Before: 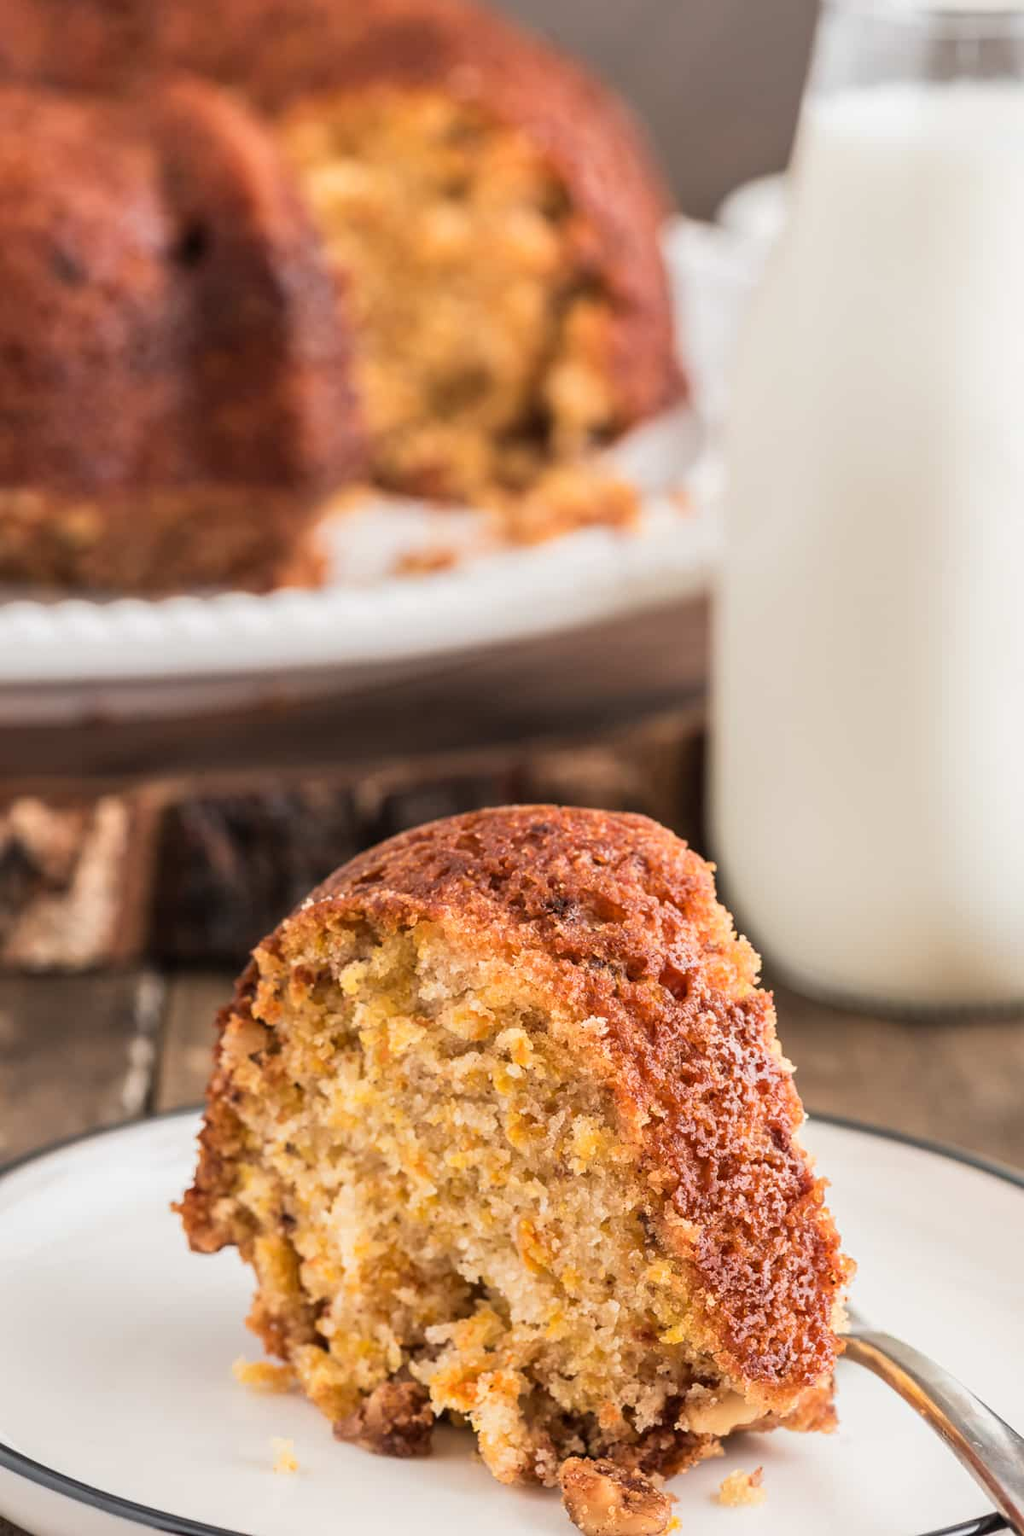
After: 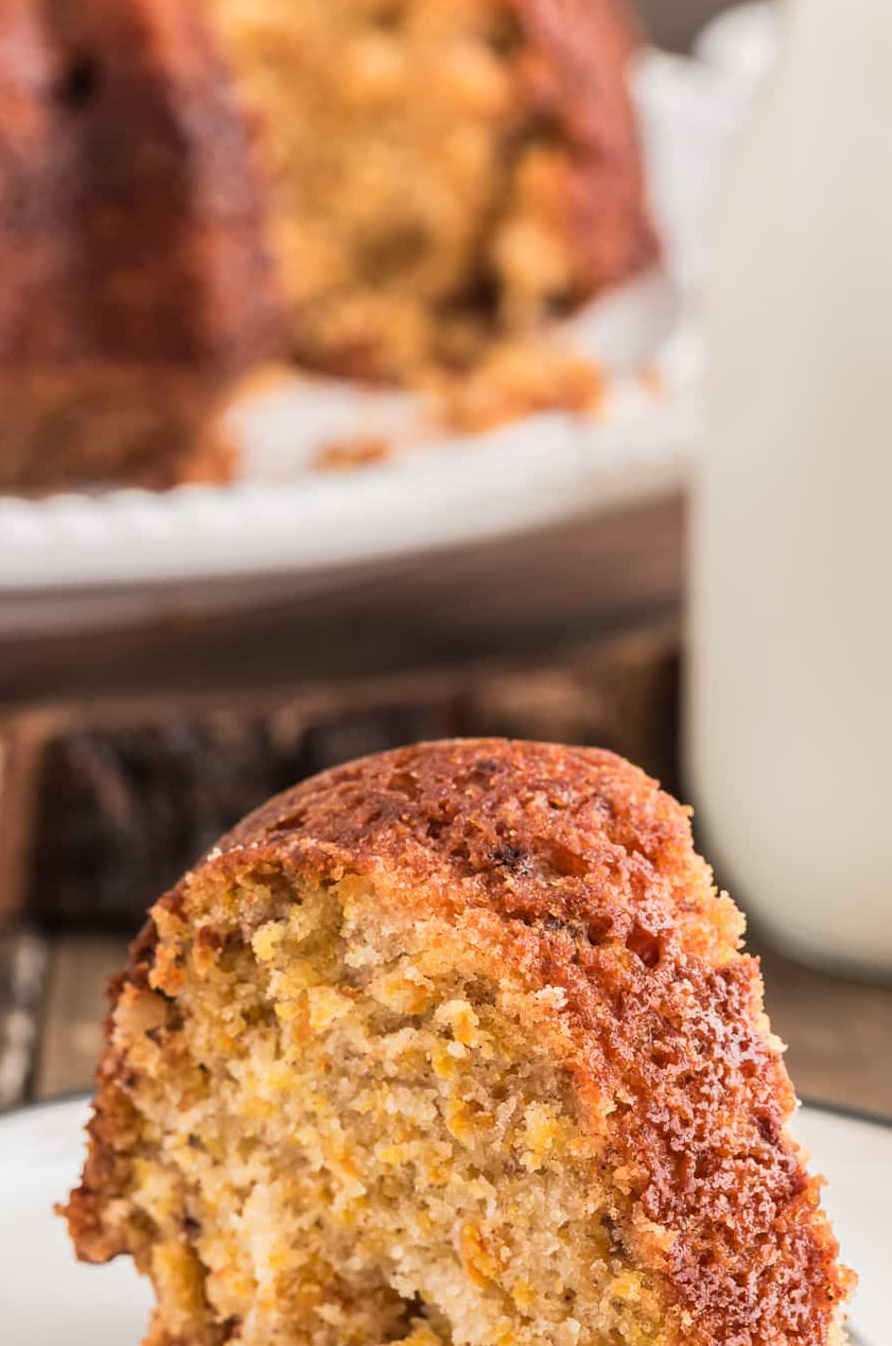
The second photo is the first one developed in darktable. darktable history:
crop and rotate: left 12.211%, top 11.407%, right 13.428%, bottom 13.762%
